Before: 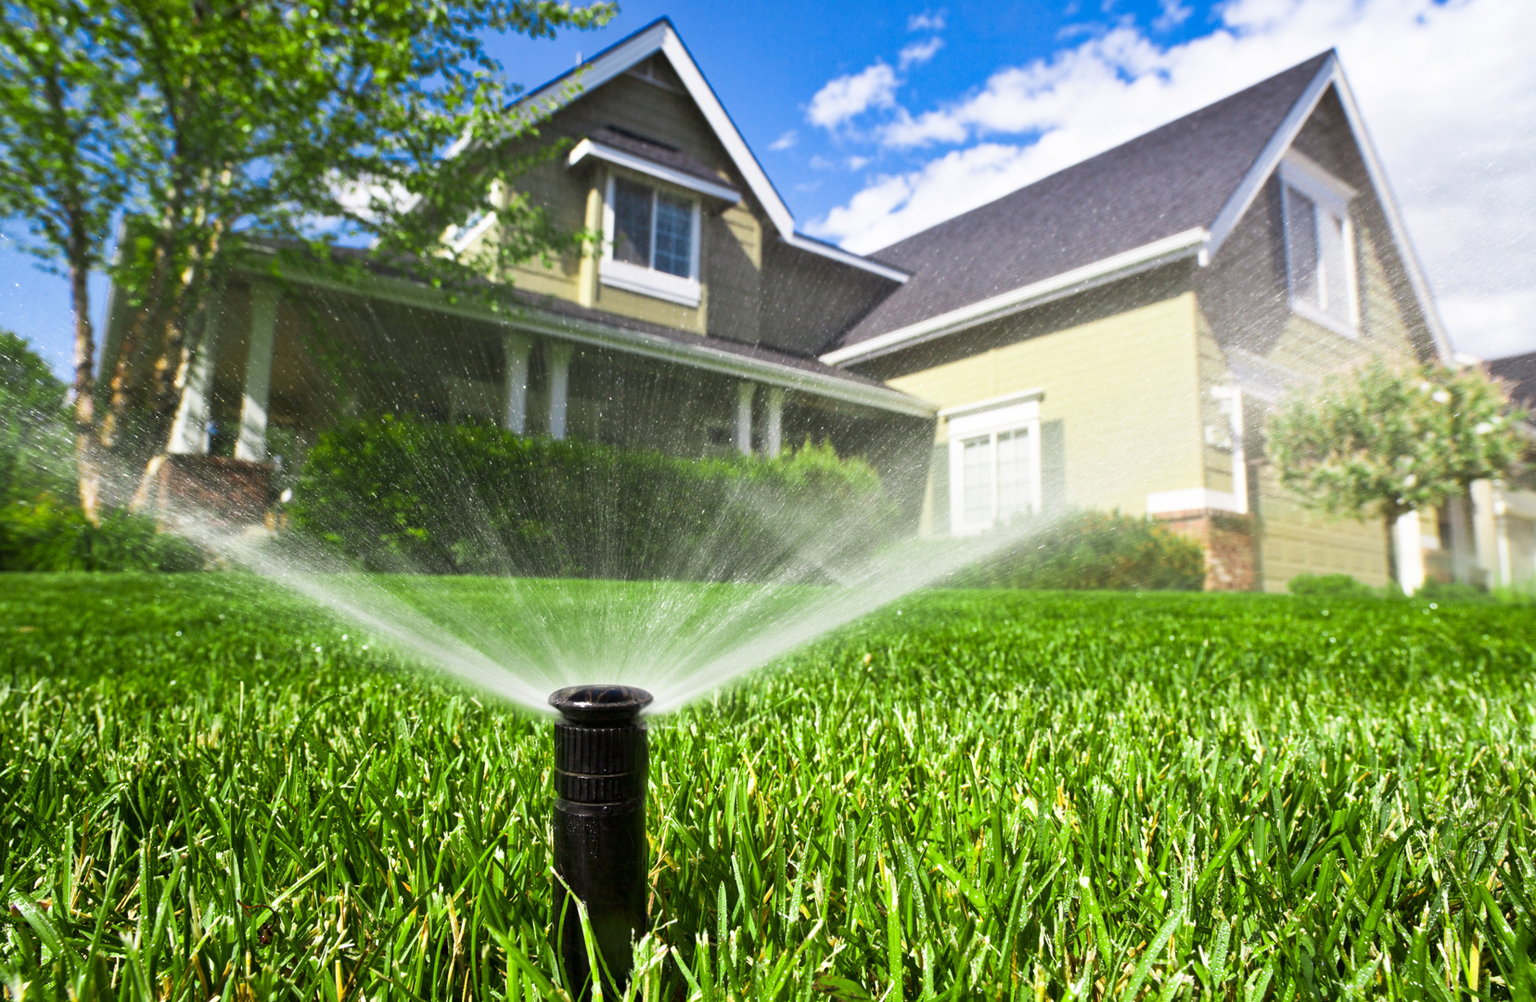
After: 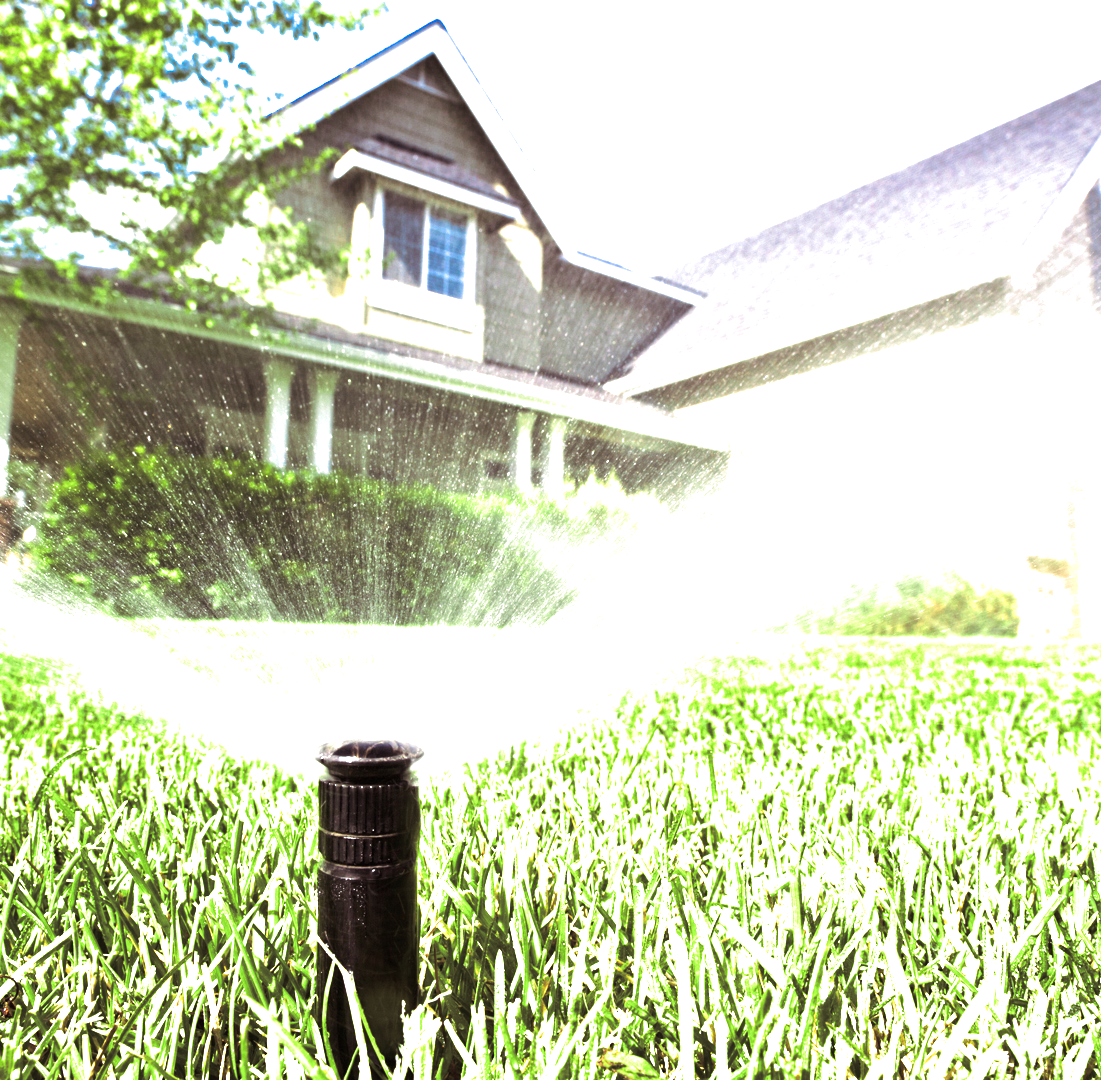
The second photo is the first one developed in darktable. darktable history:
exposure: black level correction 0, exposure 1.5 EV, compensate highlight preservation false
crop: left 16.899%, right 16.556%
tone equalizer: -8 EV -0.417 EV, -7 EV -0.389 EV, -6 EV -0.333 EV, -5 EV -0.222 EV, -3 EV 0.222 EV, -2 EV 0.333 EV, -1 EV 0.389 EV, +0 EV 0.417 EV, edges refinement/feathering 500, mask exposure compensation -1.57 EV, preserve details no
color balance rgb: linear chroma grading › shadows 32%, linear chroma grading › global chroma -2%, linear chroma grading › mid-tones 4%, perceptual saturation grading › global saturation -2%, perceptual saturation grading › highlights -8%, perceptual saturation grading › mid-tones 8%, perceptual saturation grading › shadows 4%, perceptual brilliance grading › highlights 8%, perceptual brilliance grading › mid-tones 4%, perceptual brilliance grading › shadows 2%, global vibrance 16%, saturation formula JzAzBz (2021)
split-toning: shadows › saturation 0.24, highlights › hue 54°, highlights › saturation 0.24
